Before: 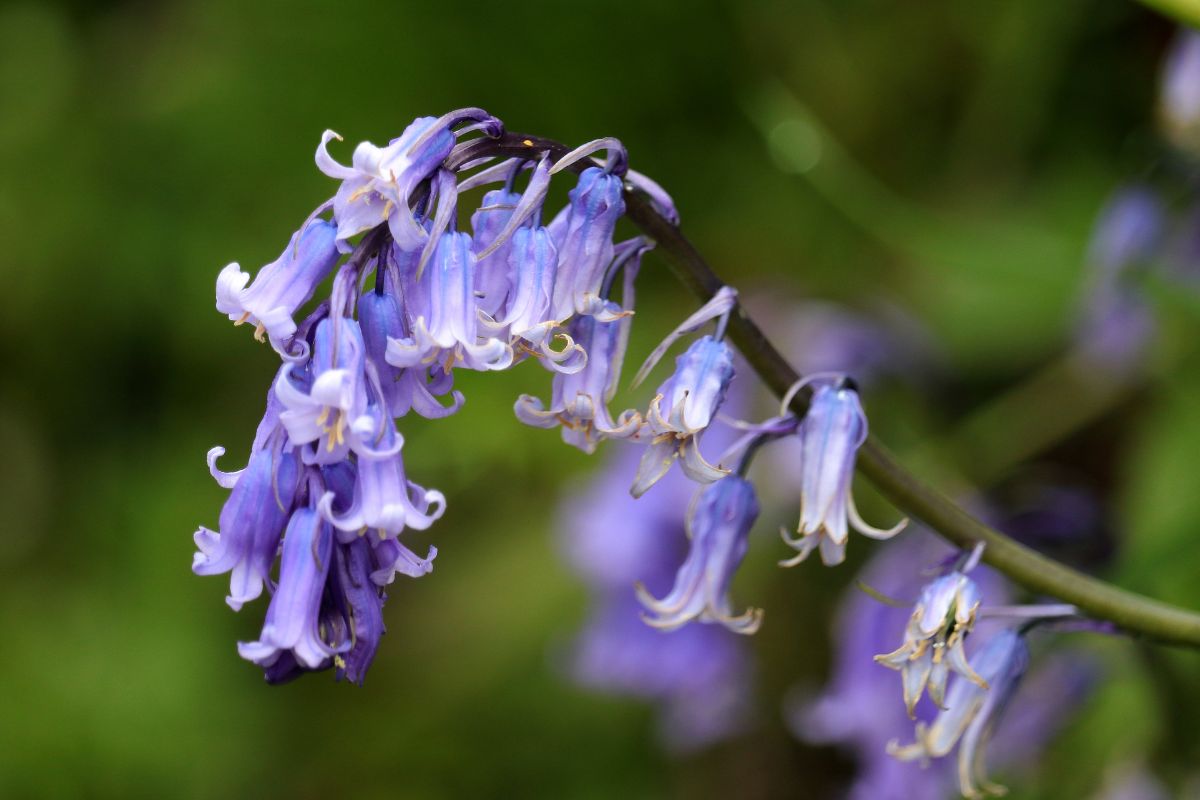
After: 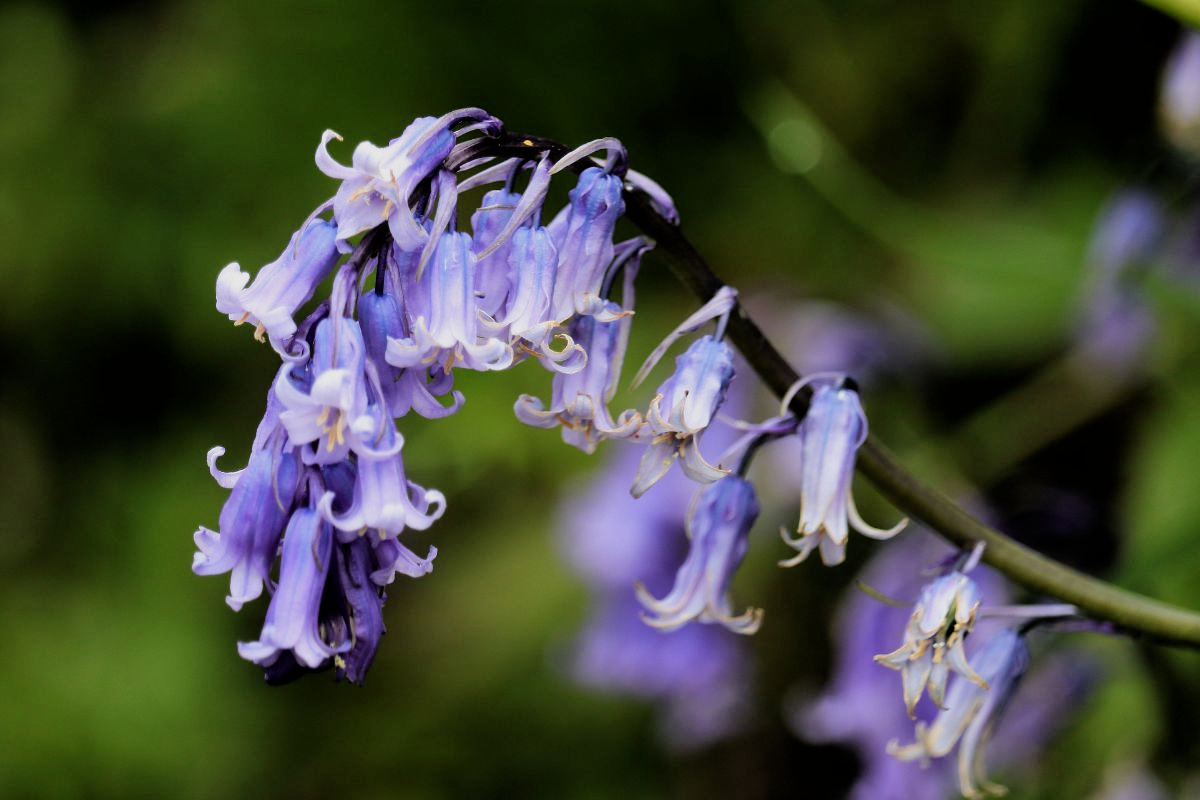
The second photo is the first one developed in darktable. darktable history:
filmic rgb: black relative exposure -5.06 EV, white relative exposure 3.53 EV, hardness 3.17, contrast 1.201, highlights saturation mix -49.37%
